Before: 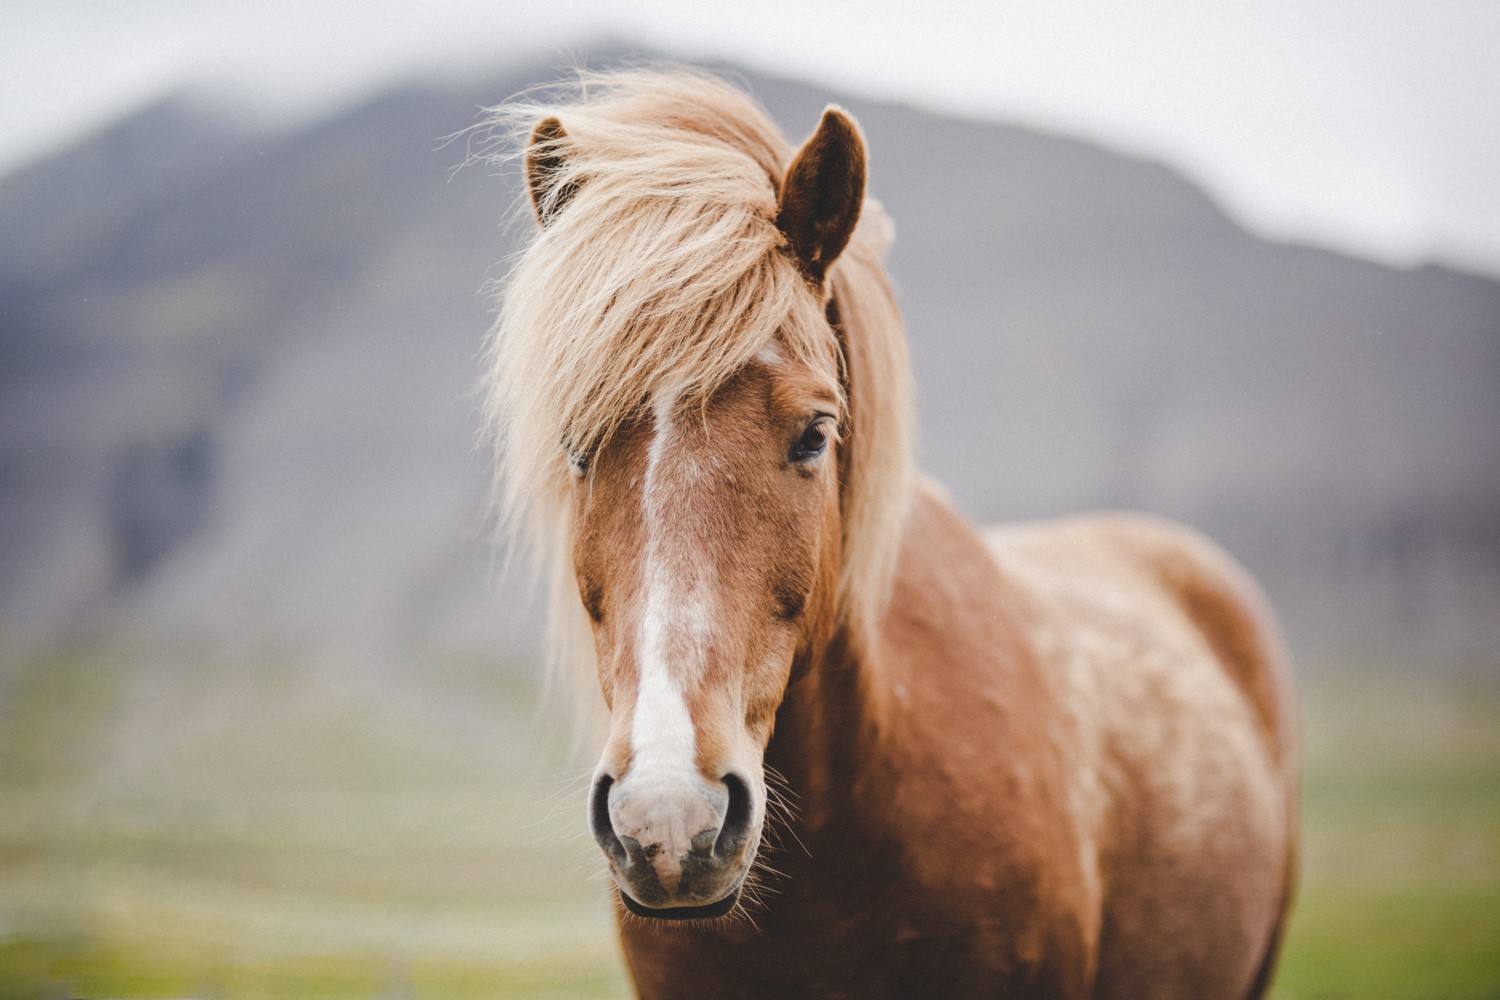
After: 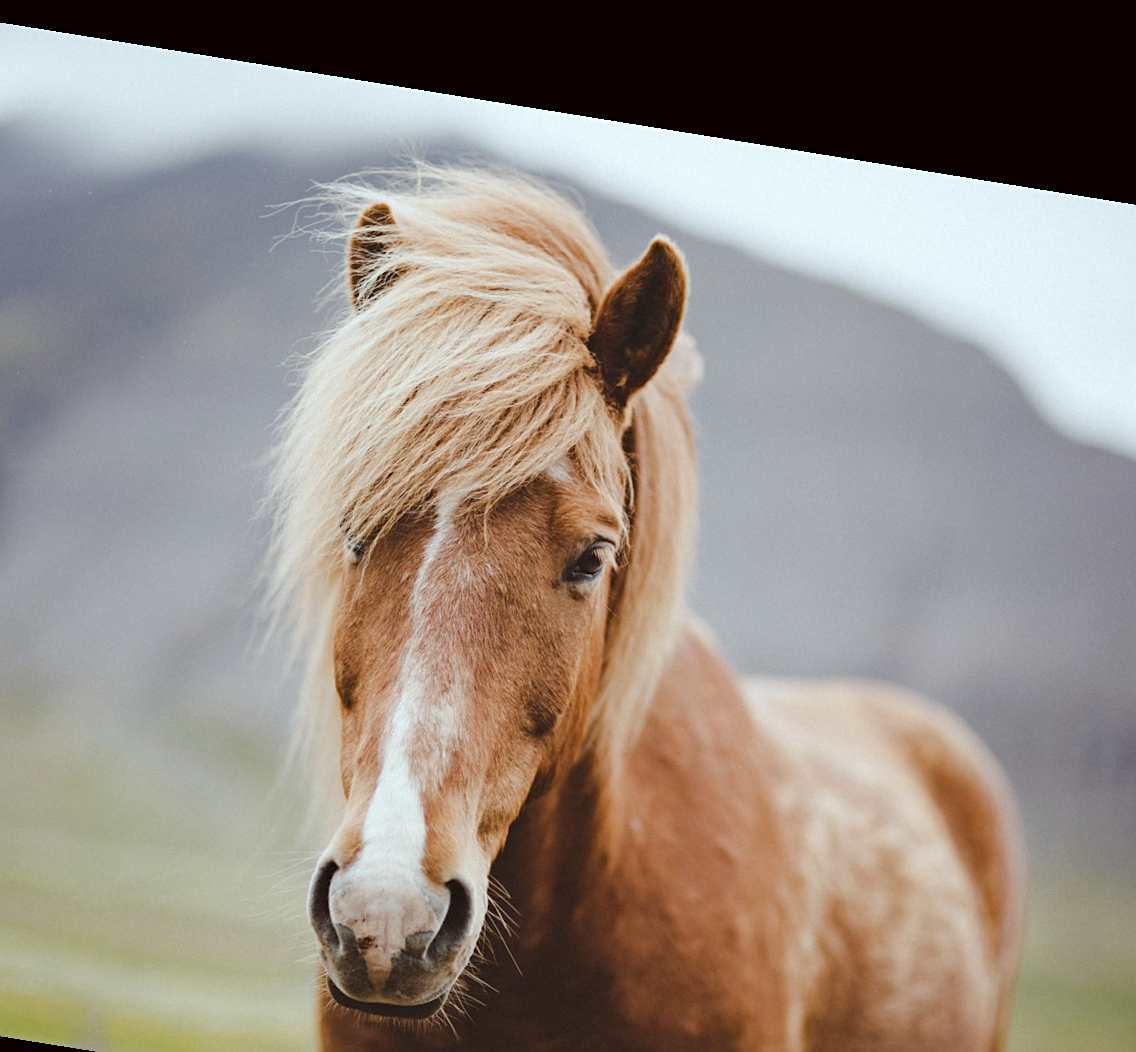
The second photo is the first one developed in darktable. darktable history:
rotate and perspective: rotation 9.12°, automatic cropping off
crop: left 18.479%, right 12.2%, bottom 13.971%
sharpen: amount 0.2
white balance: red 1, blue 1
color correction: highlights a* -4.98, highlights b* -3.76, shadows a* 3.83, shadows b* 4.08
haze removal: compatibility mode true, adaptive false
